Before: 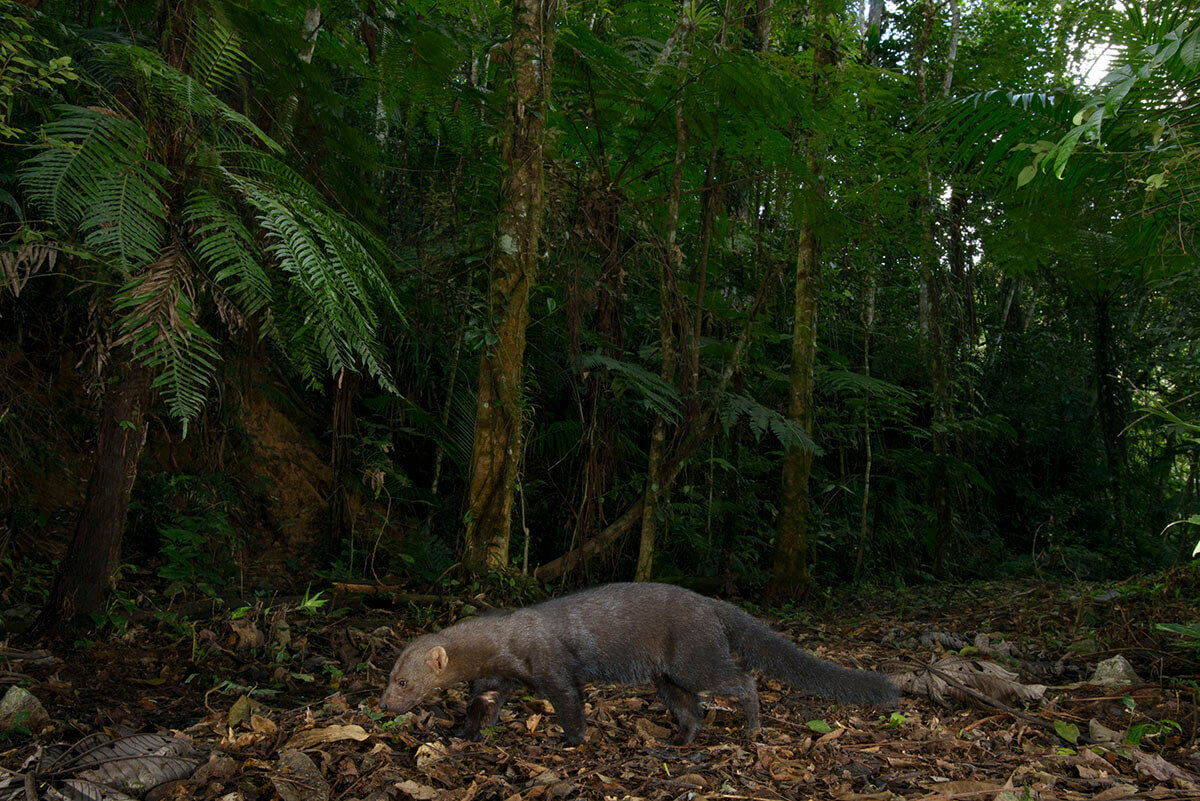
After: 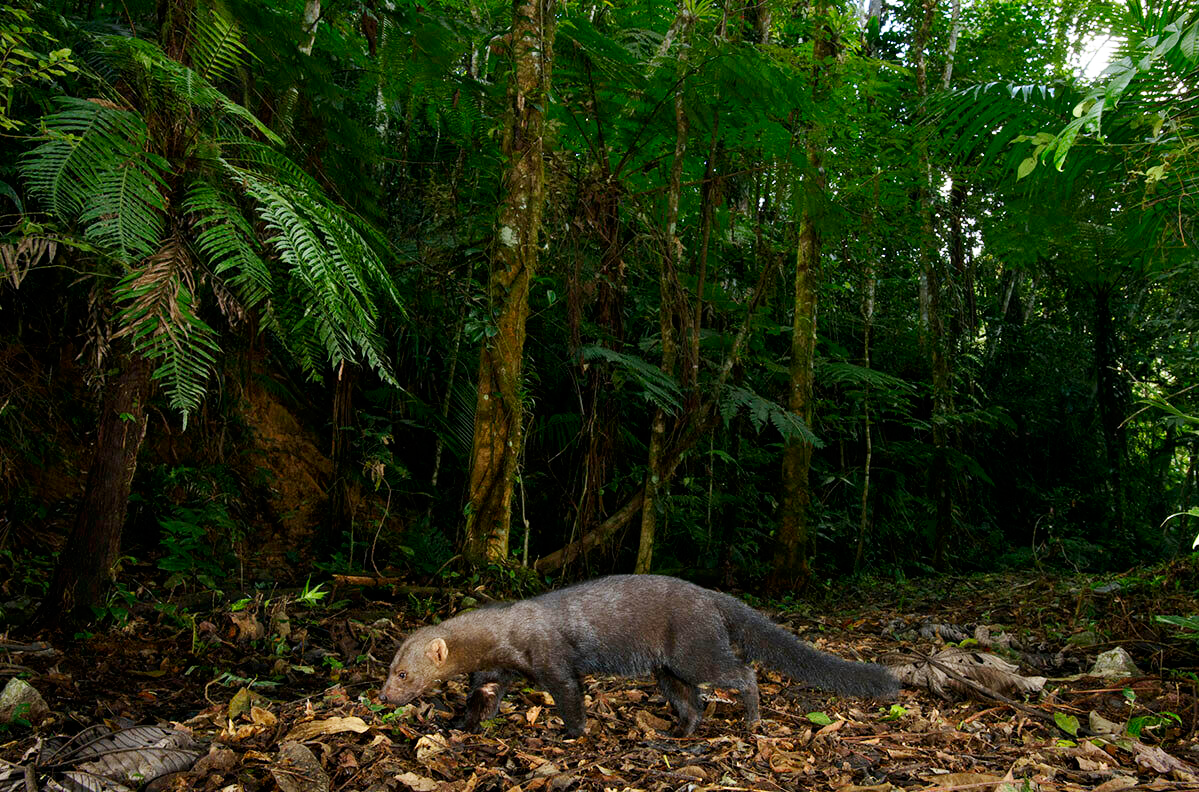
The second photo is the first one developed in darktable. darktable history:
base curve: curves: ch0 [(0, 0) (0.005, 0.002) (0.15, 0.3) (0.4, 0.7) (0.75, 0.95) (1, 1)], preserve colors none
crop: top 1.049%, right 0.001%
tone equalizer: on, module defaults
contrast brightness saturation: contrast 0.04, saturation 0.07
